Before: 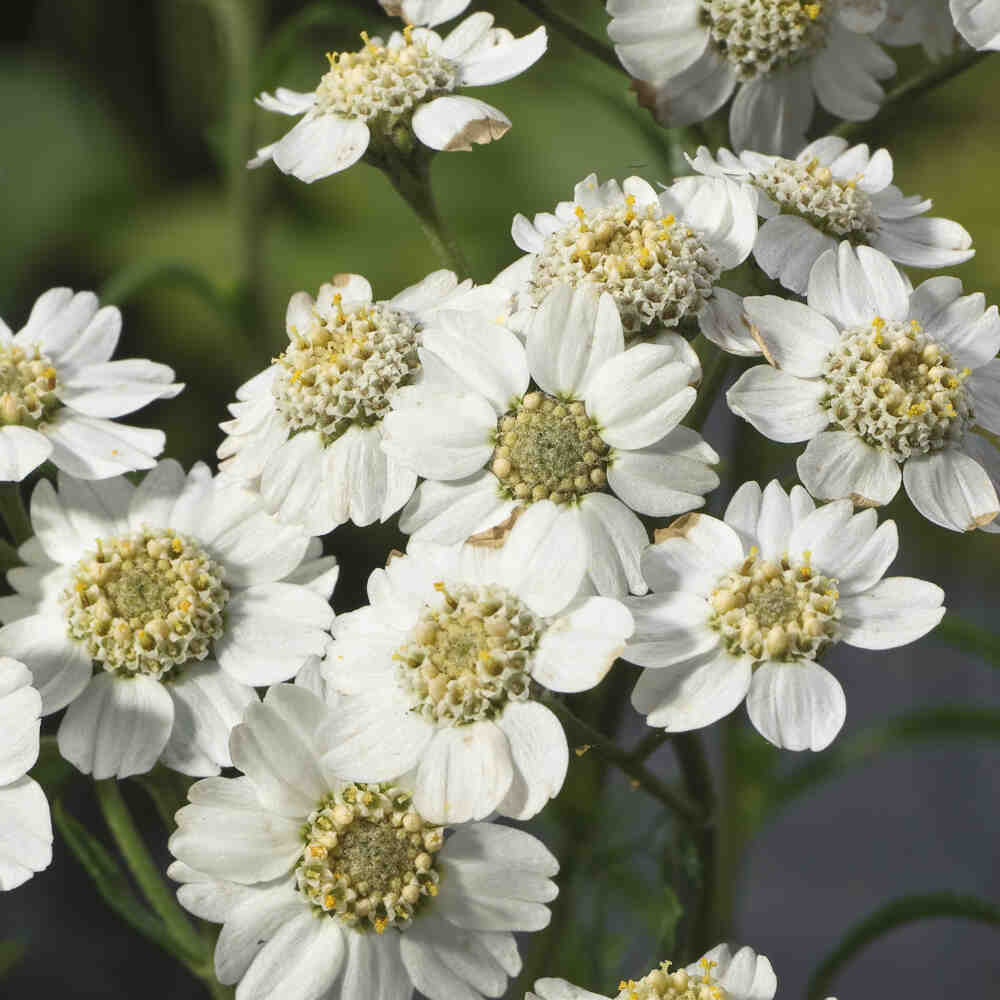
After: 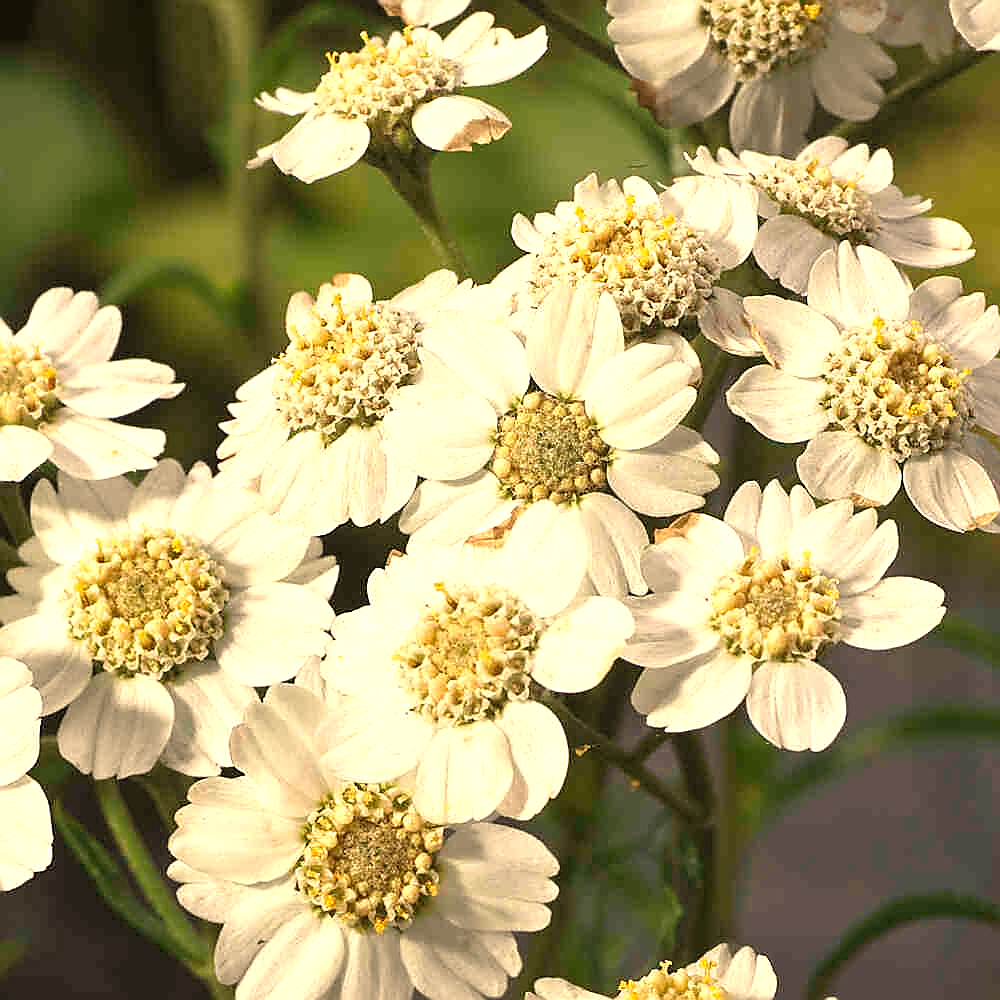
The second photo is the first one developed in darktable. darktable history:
white balance: red 1.123, blue 0.83
exposure: black level correction 0, exposure 0.5 EV, compensate highlight preservation false
sharpen: radius 1.4, amount 1.25, threshold 0.7
